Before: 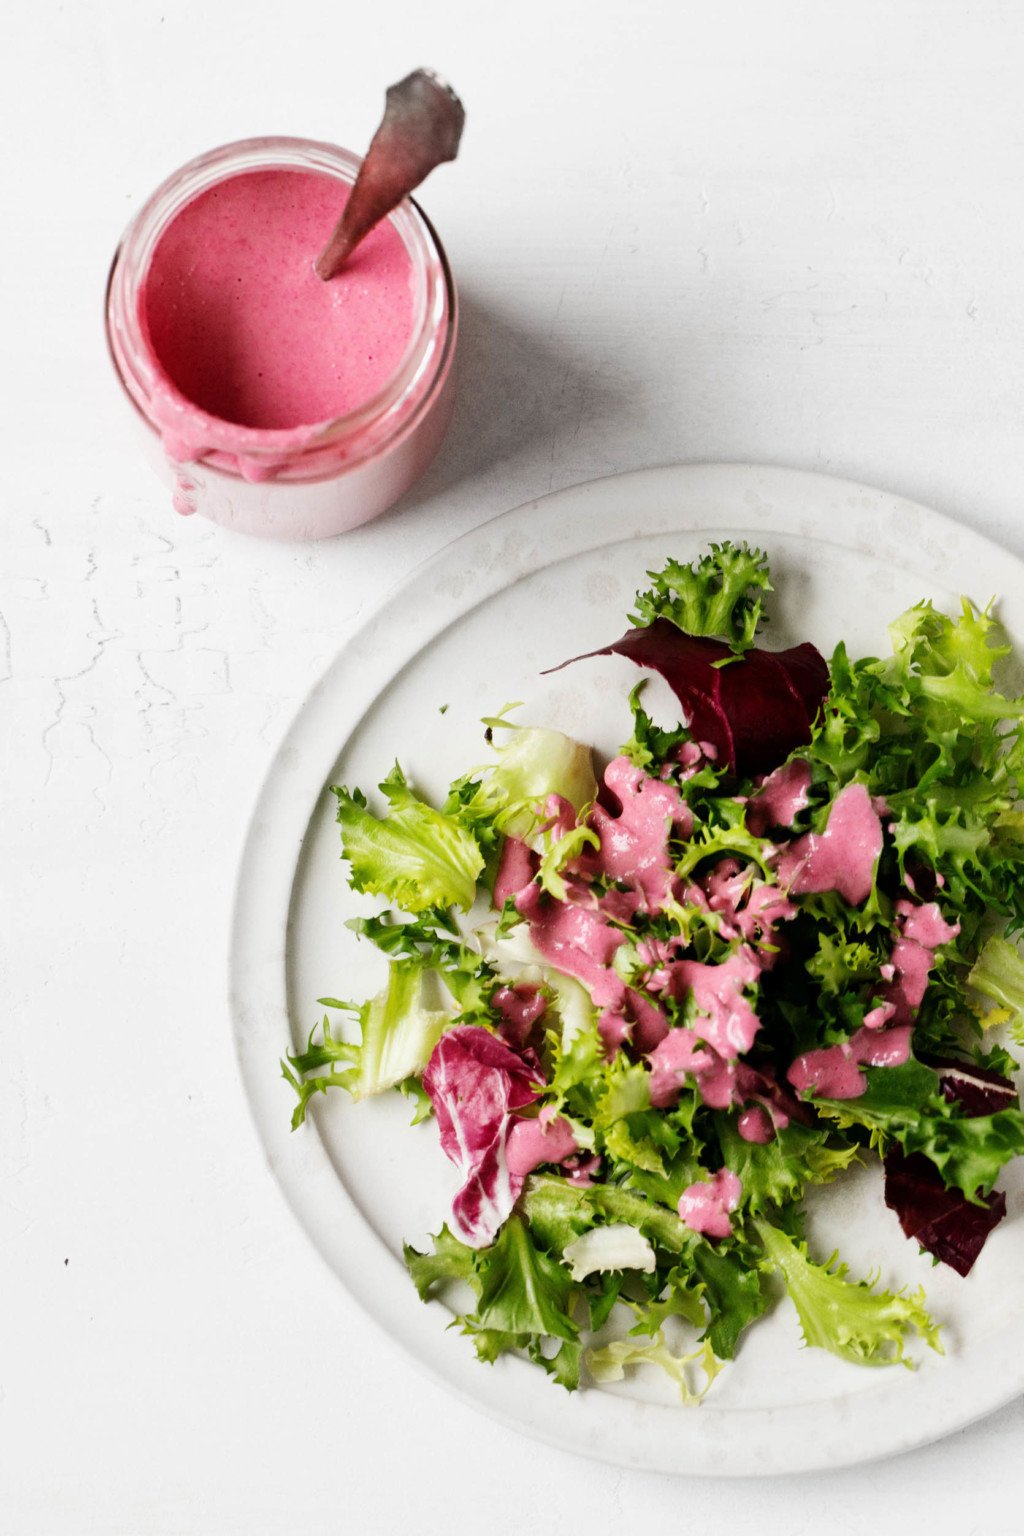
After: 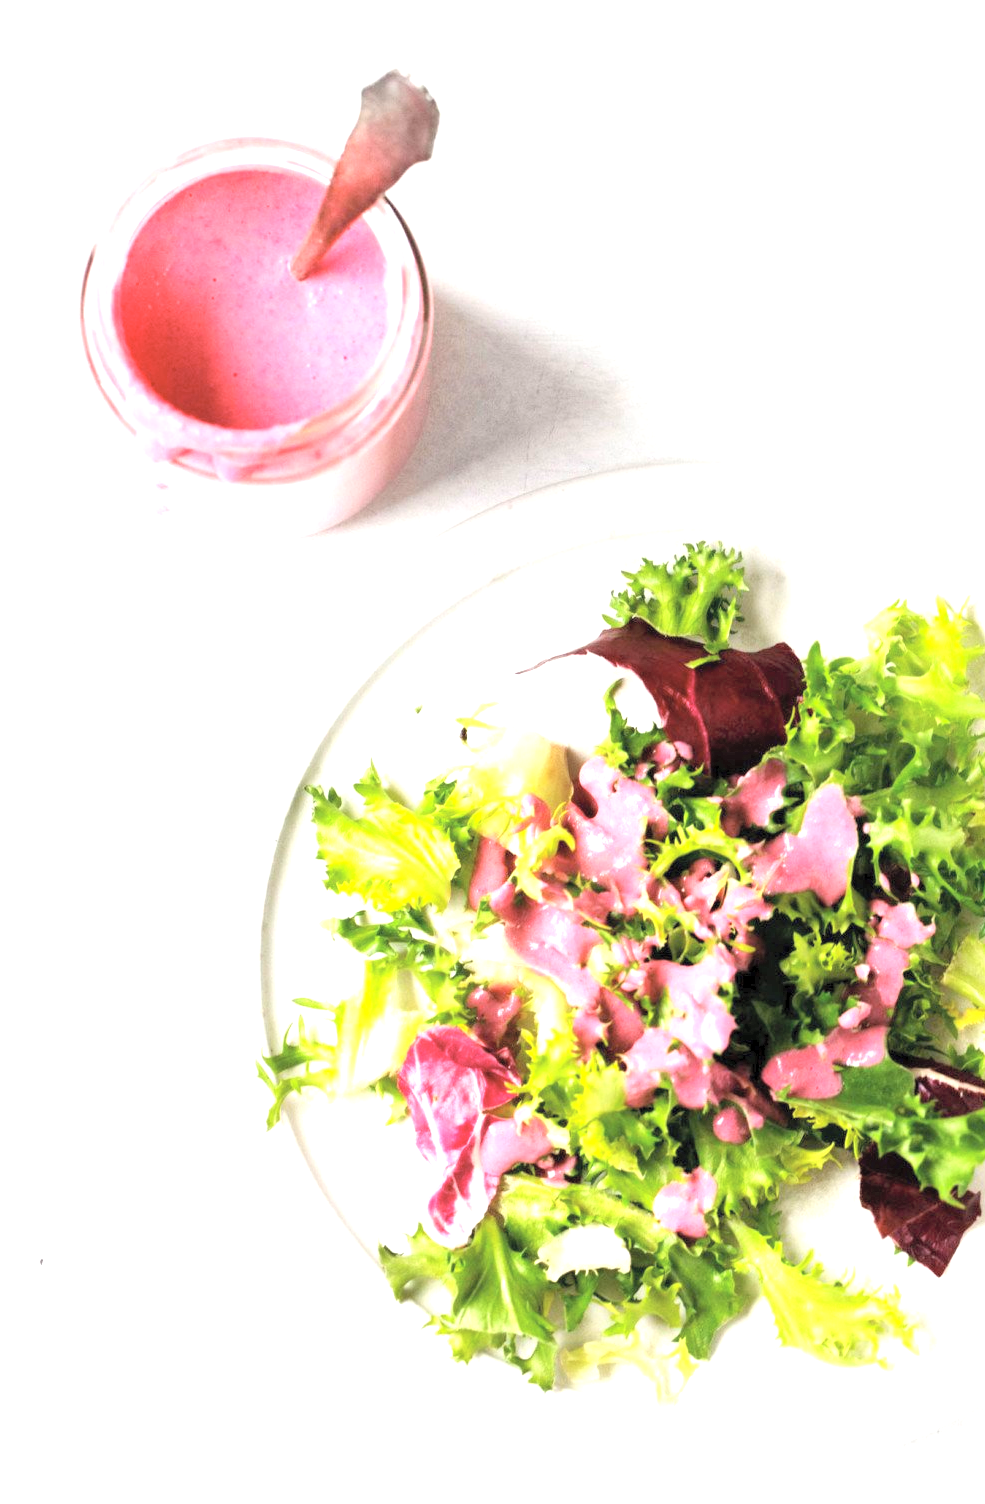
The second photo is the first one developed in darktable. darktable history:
crop and rotate: left 2.492%, right 1.246%, bottom 2.061%
contrast brightness saturation: brightness 0.288
exposure: exposure 1.256 EV, compensate highlight preservation false
